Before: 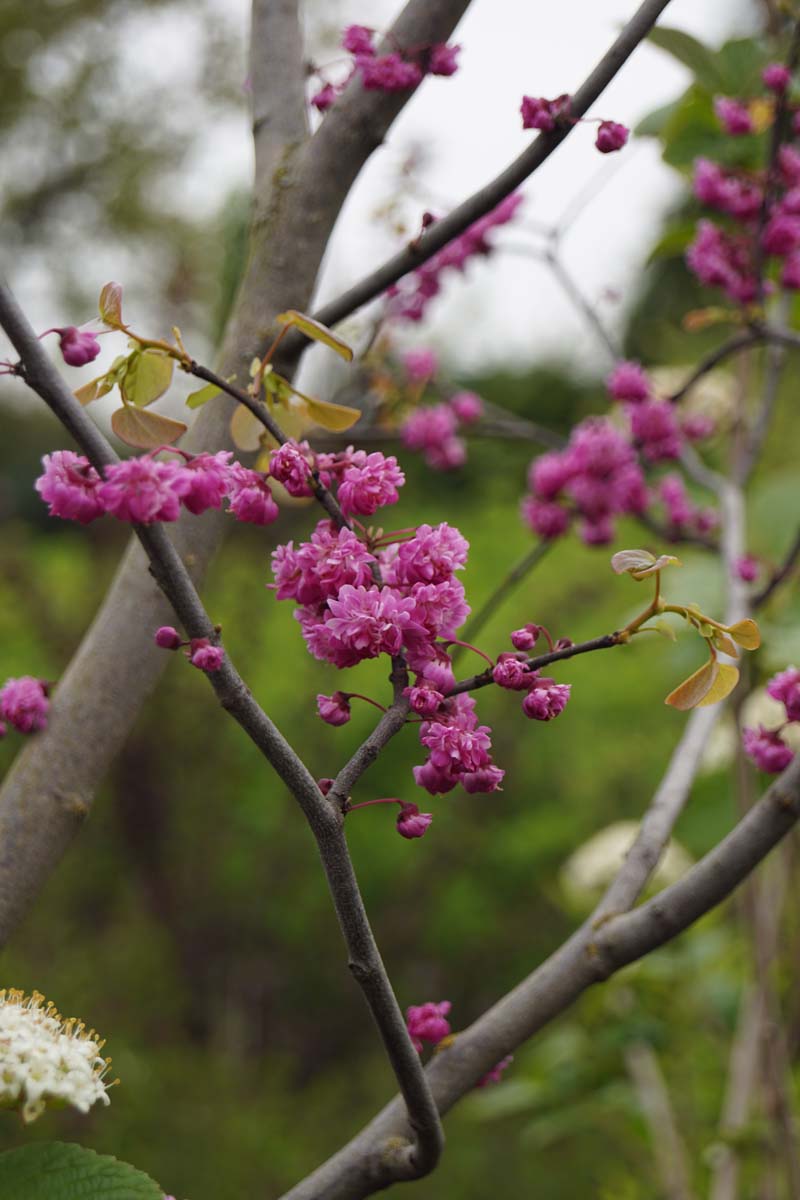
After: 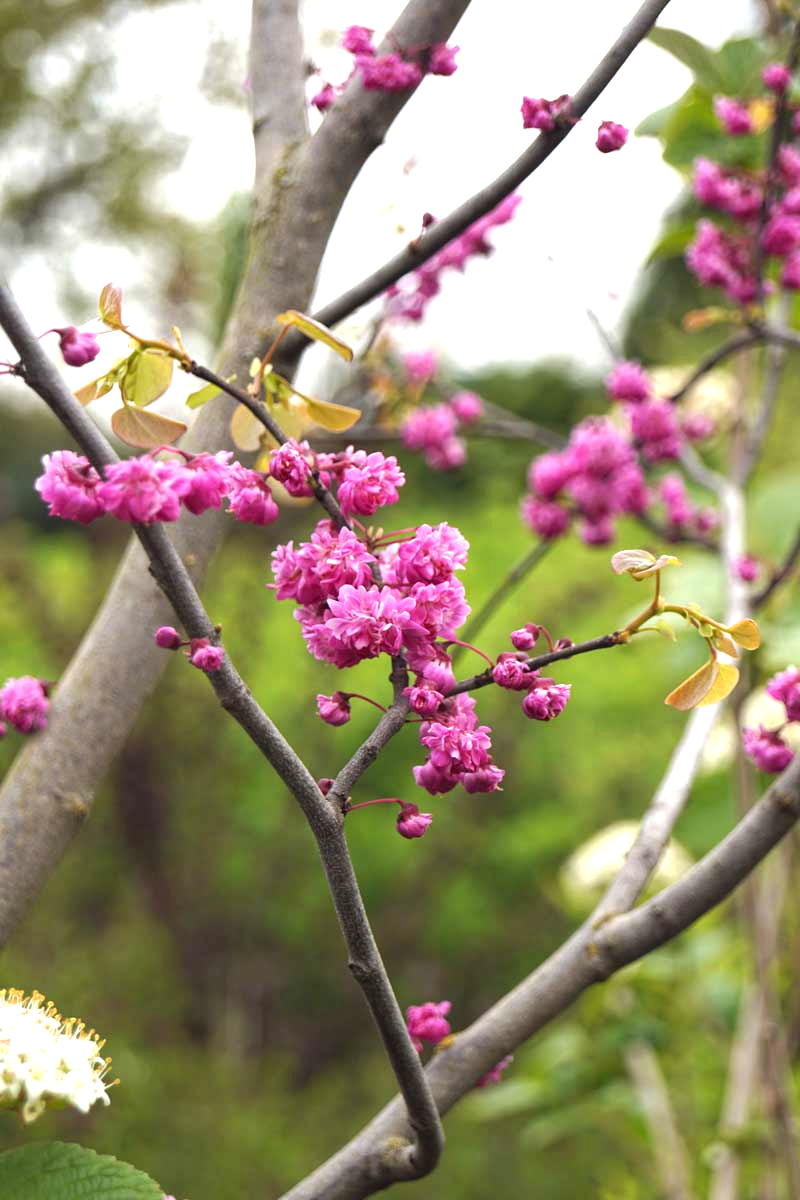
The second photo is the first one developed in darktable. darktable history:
color zones: curves: ch0 [(0, 0.5) (0.143, 0.5) (0.286, 0.5) (0.429, 0.5) (0.571, 0.5) (0.714, 0.476) (0.857, 0.5) (1, 0.5)]; ch2 [(0, 0.5) (0.143, 0.5) (0.286, 0.5) (0.429, 0.5) (0.571, 0.5) (0.714, 0.487) (0.857, 0.5) (1, 0.5)]
local contrast: highlights 100%, shadows 102%, detail 119%, midtone range 0.2
exposure: black level correction 0, exposure 1.2 EV, compensate highlight preservation false
